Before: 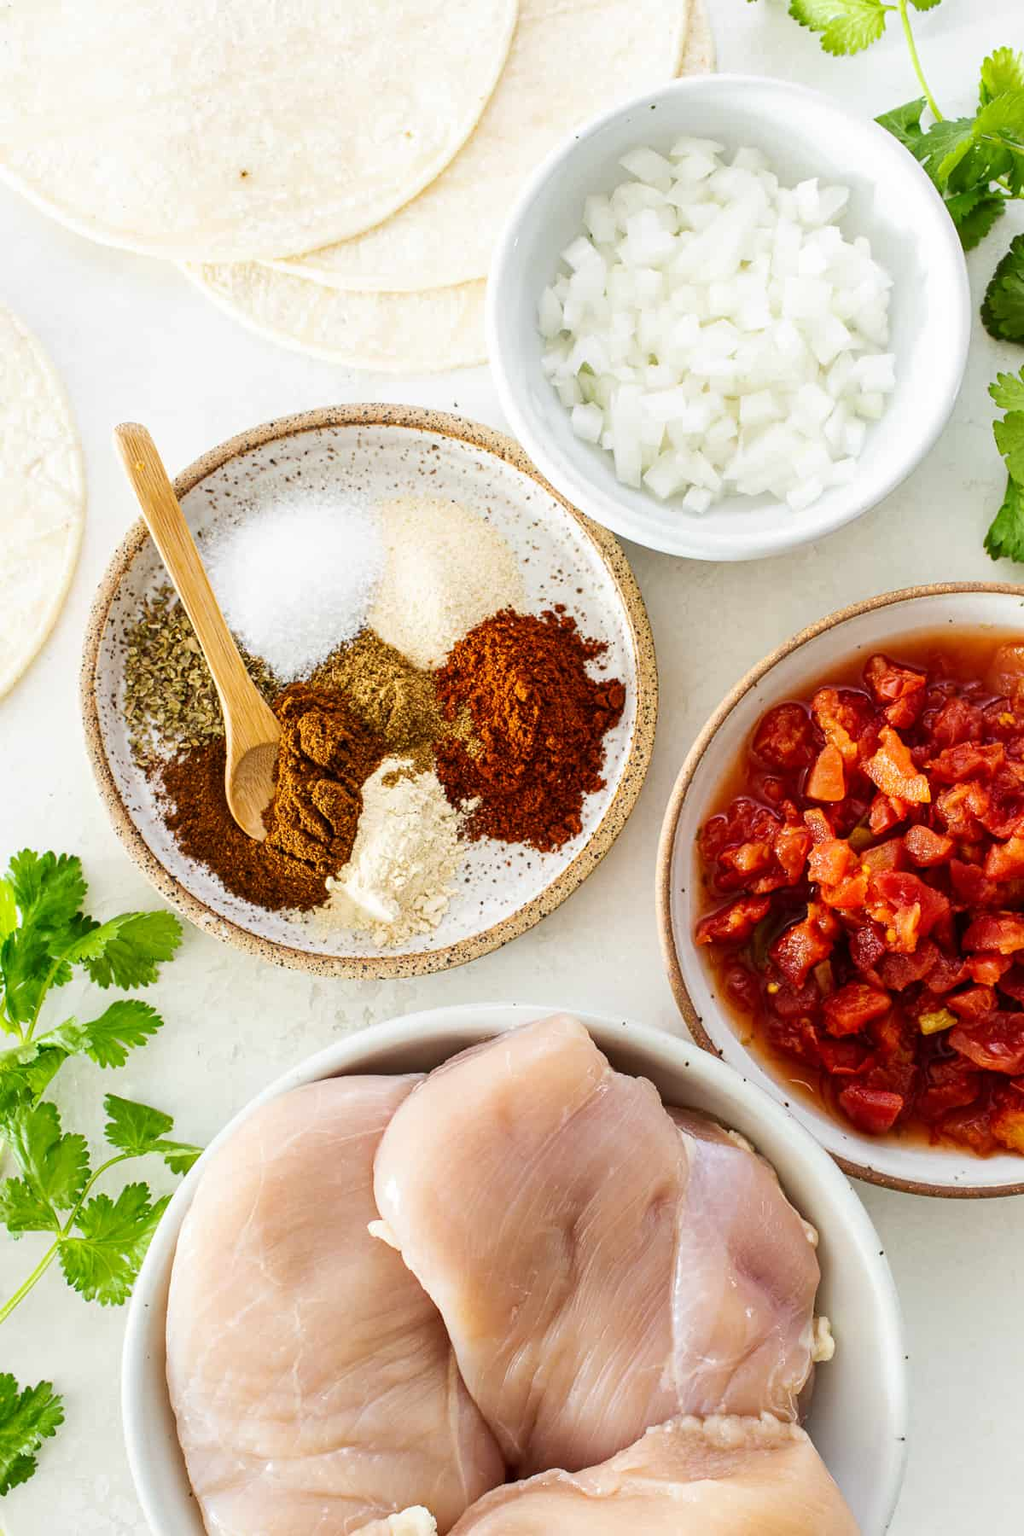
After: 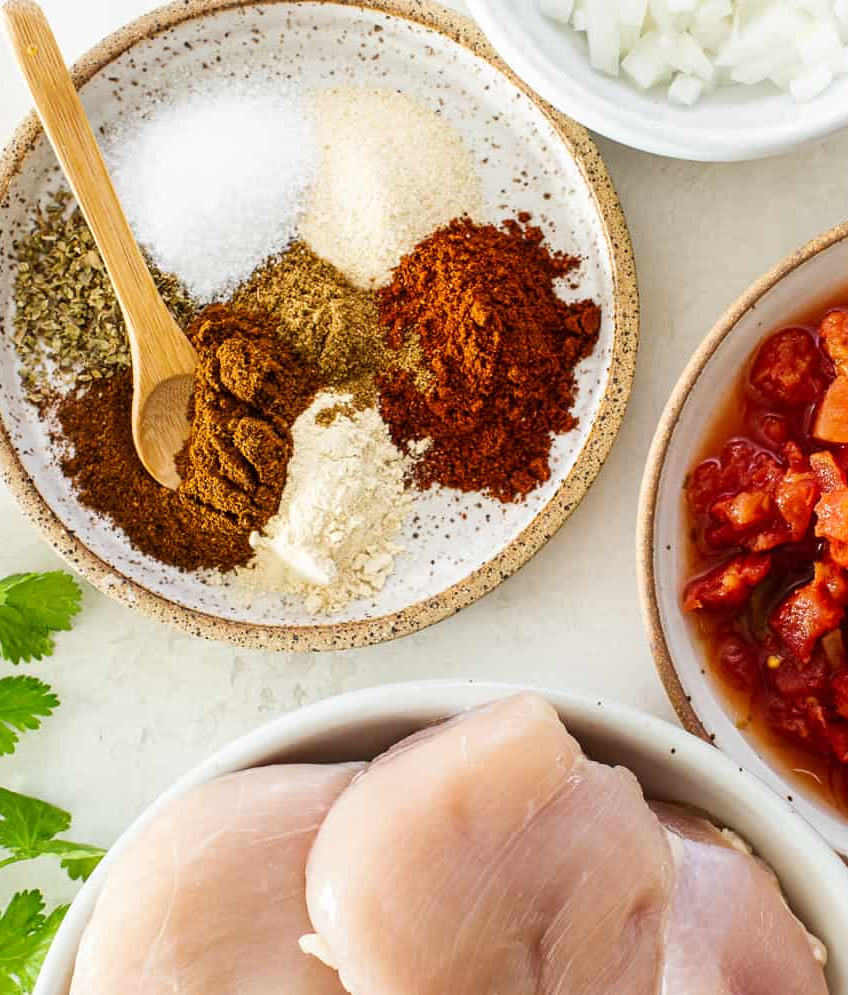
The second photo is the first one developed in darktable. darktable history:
crop: left 11.072%, top 27.567%, right 18.243%, bottom 17.146%
